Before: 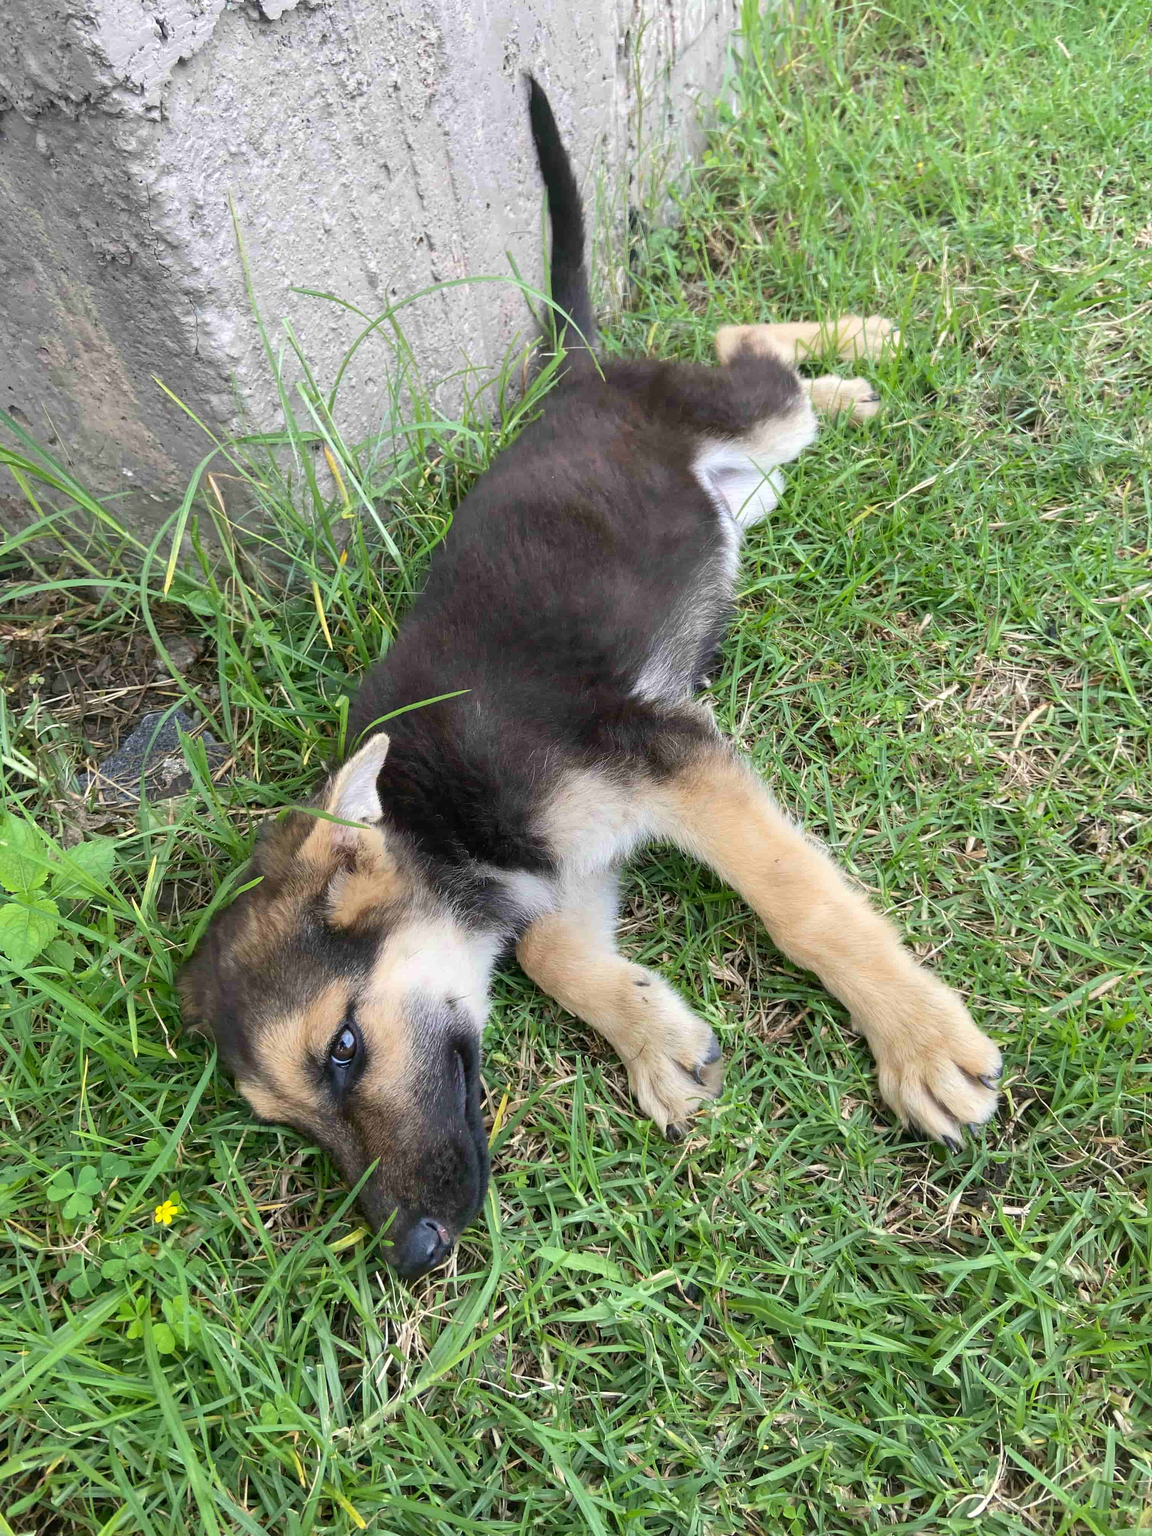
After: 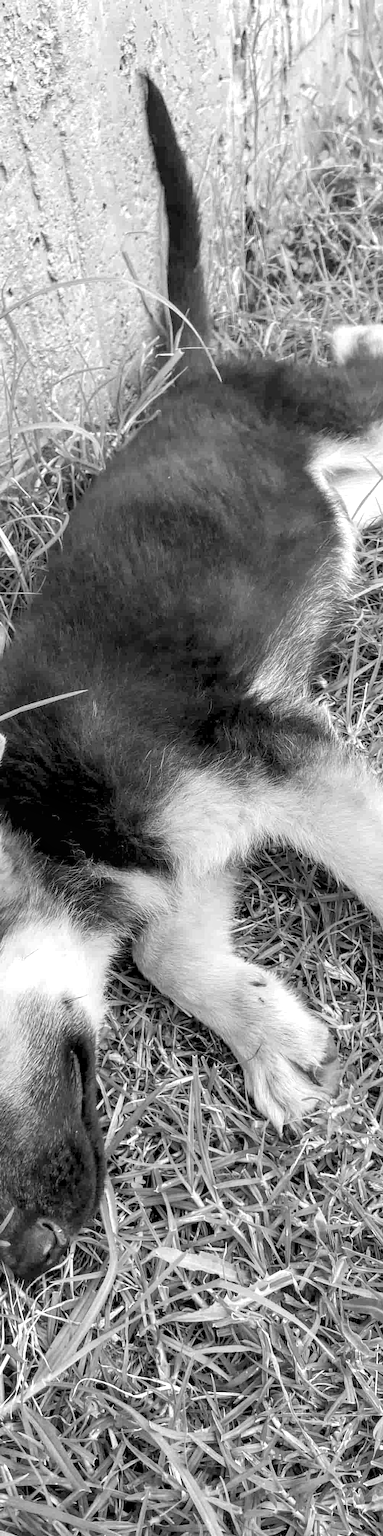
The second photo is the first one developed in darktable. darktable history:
crop: left 33.36%, right 33.36%
local contrast: on, module defaults
monochrome: on, module defaults
rgb levels: levels [[0.01, 0.419, 0.839], [0, 0.5, 1], [0, 0.5, 1]]
color contrast: blue-yellow contrast 0.7
white balance: emerald 1
